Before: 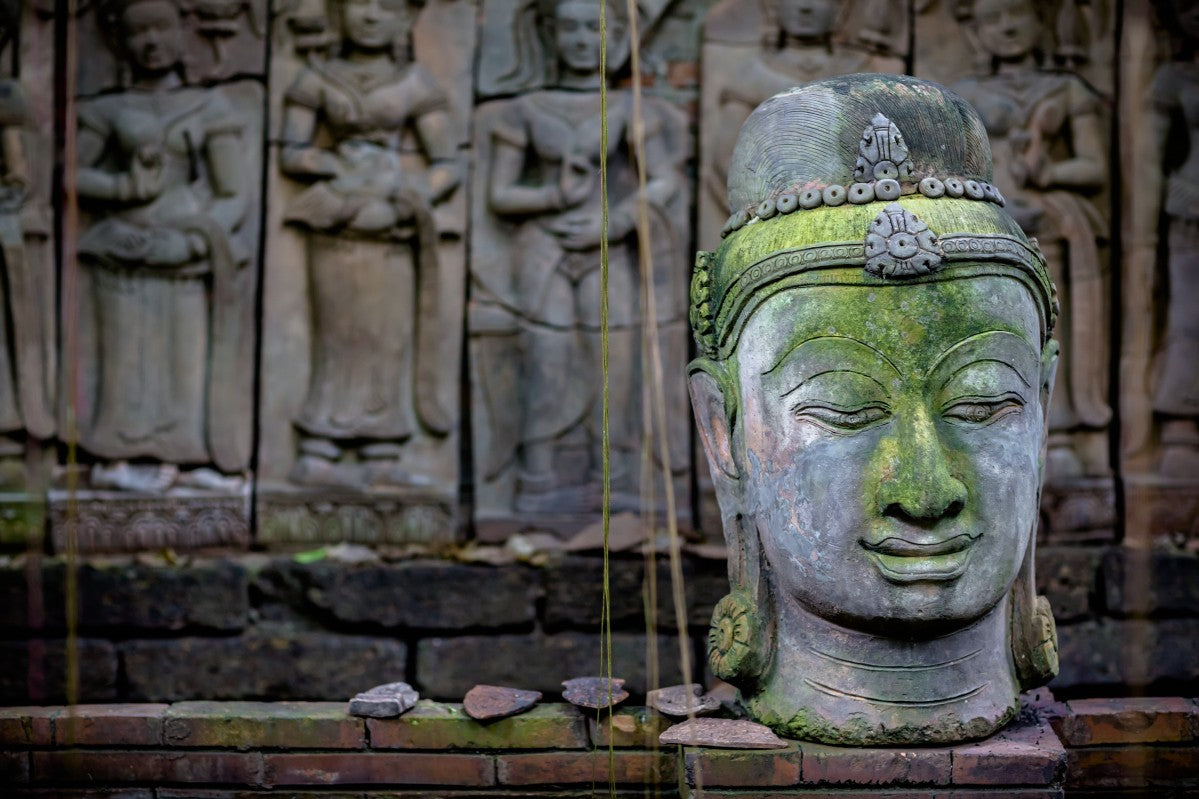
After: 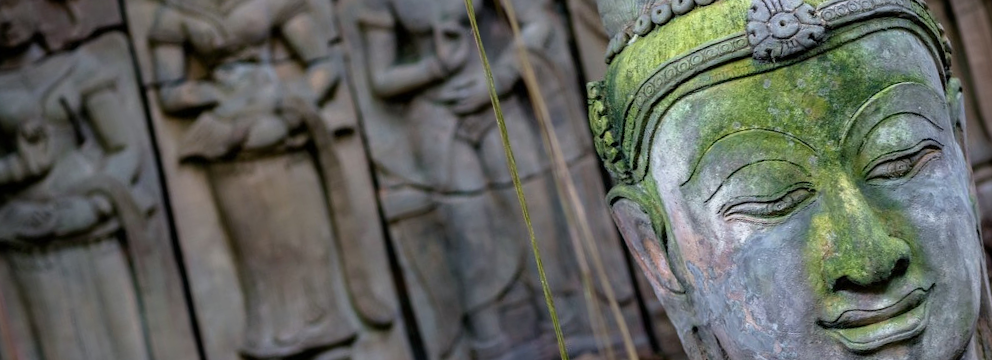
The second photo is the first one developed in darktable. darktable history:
crop: left 1.509%, top 3.452%, right 7.696%, bottom 28.452%
rotate and perspective: rotation -14.8°, crop left 0.1, crop right 0.903, crop top 0.25, crop bottom 0.748
